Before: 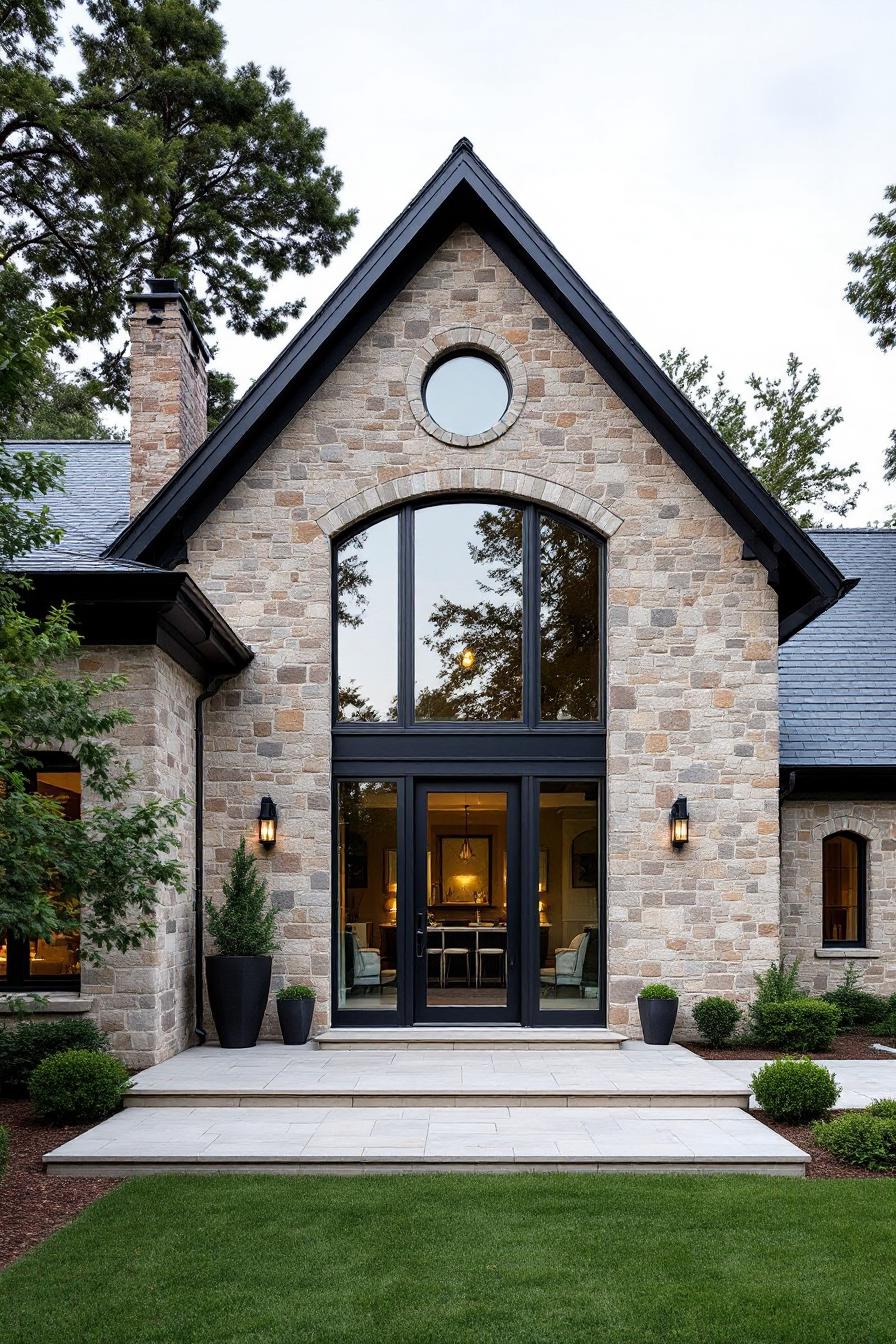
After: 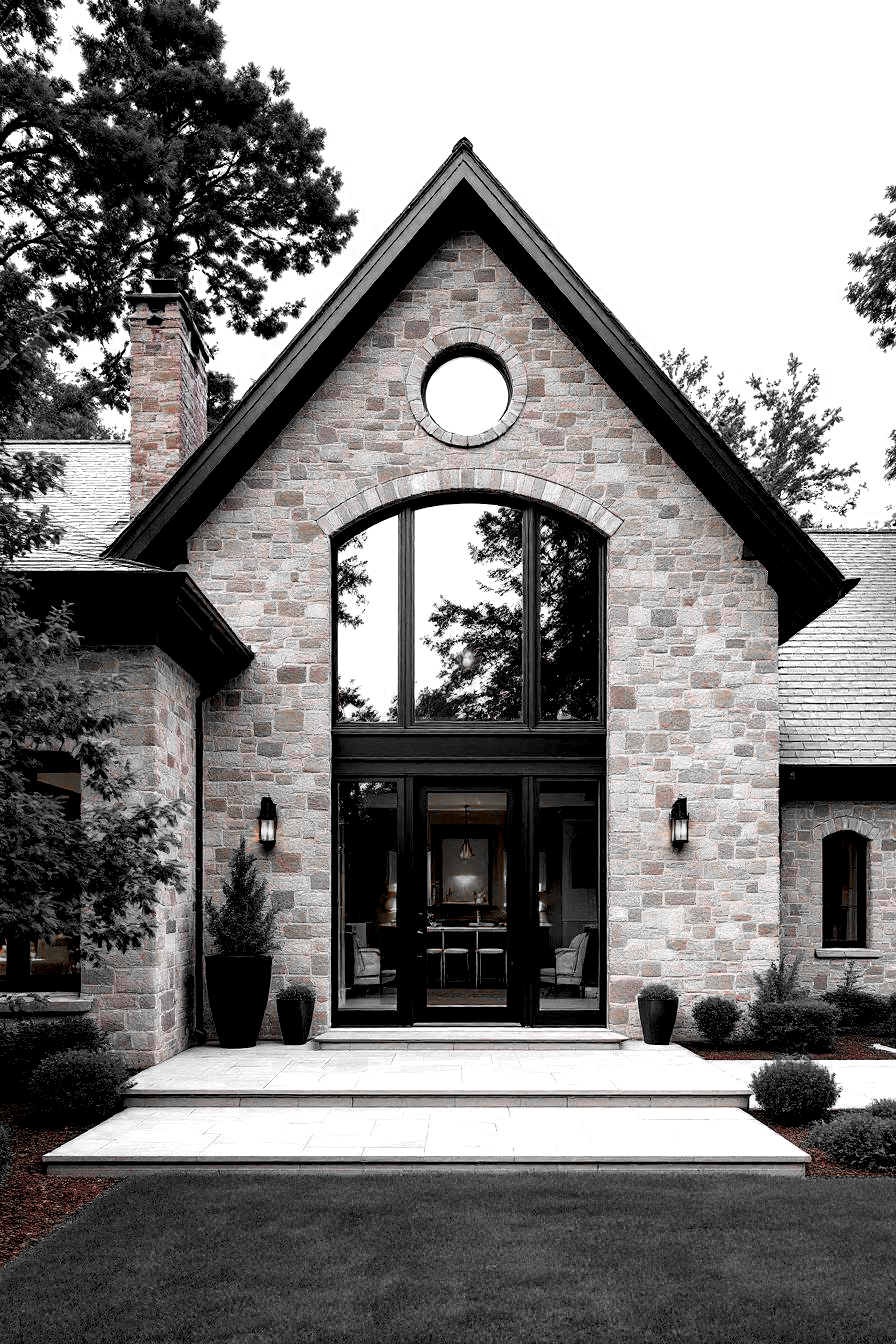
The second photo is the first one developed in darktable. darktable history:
color zones: curves: ch0 [(0, 0.352) (0.143, 0.407) (0.286, 0.386) (0.429, 0.431) (0.571, 0.829) (0.714, 0.853) (0.857, 0.833) (1, 0.352)]; ch1 [(0, 0.604) (0.072, 0.726) (0.096, 0.608) (0.205, 0.007) (0.571, -0.006) (0.839, -0.013) (0.857, -0.012) (1, 0.604)]
levels: black 0.04%, levels [0.062, 0.494, 0.925]
exposure: black level correction 0.011, compensate exposure bias true, compensate highlight preservation false
shadows and highlights: shadows -8.65, white point adjustment 1.63, highlights 9.91
